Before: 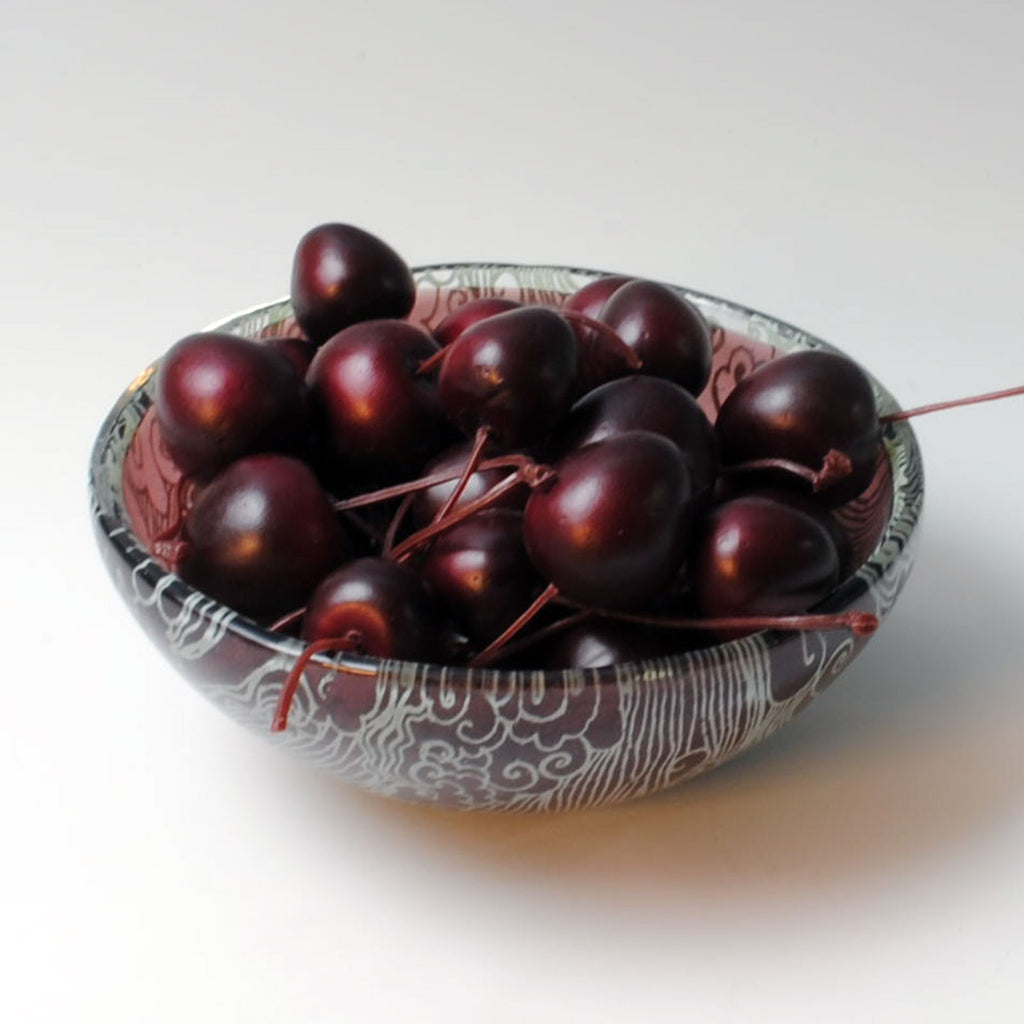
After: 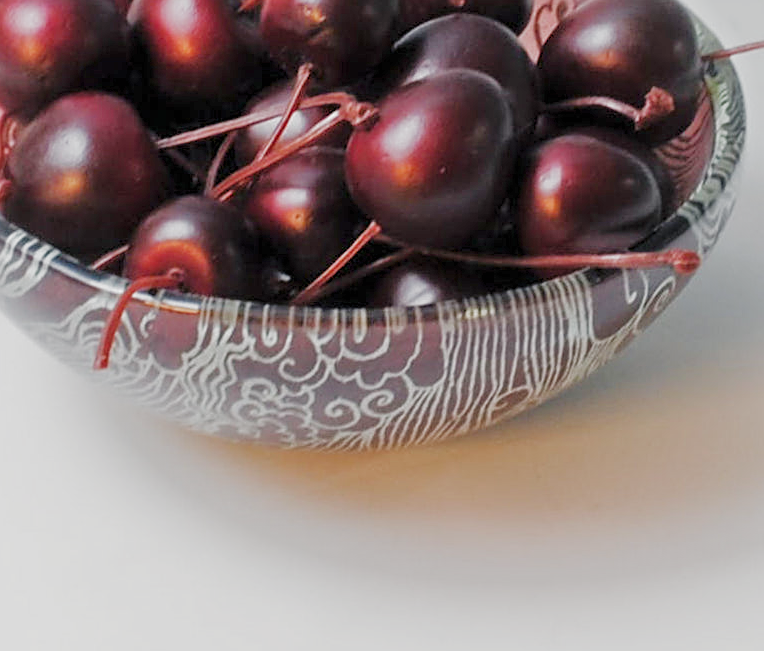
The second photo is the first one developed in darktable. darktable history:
sharpen: on, module defaults
tone equalizer: -8 EV 1.97 EV, -7 EV 1.98 EV, -6 EV 1.99 EV, -5 EV 1.99 EV, -4 EV 1.96 EV, -3 EV 1.47 EV, -2 EV 0.982 EV, -1 EV 0.519 EV
filmic rgb: black relative exposure -11.38 EV, white relative exposure 3.24 EV, hardness 6.83, preserve chrominance no, color science v5 (2021), contrast in shadows safe, contrast in highlights safe
crop and rotate: left 17.477%, top 35.358%, right 7.851%, bottom 0.991%
